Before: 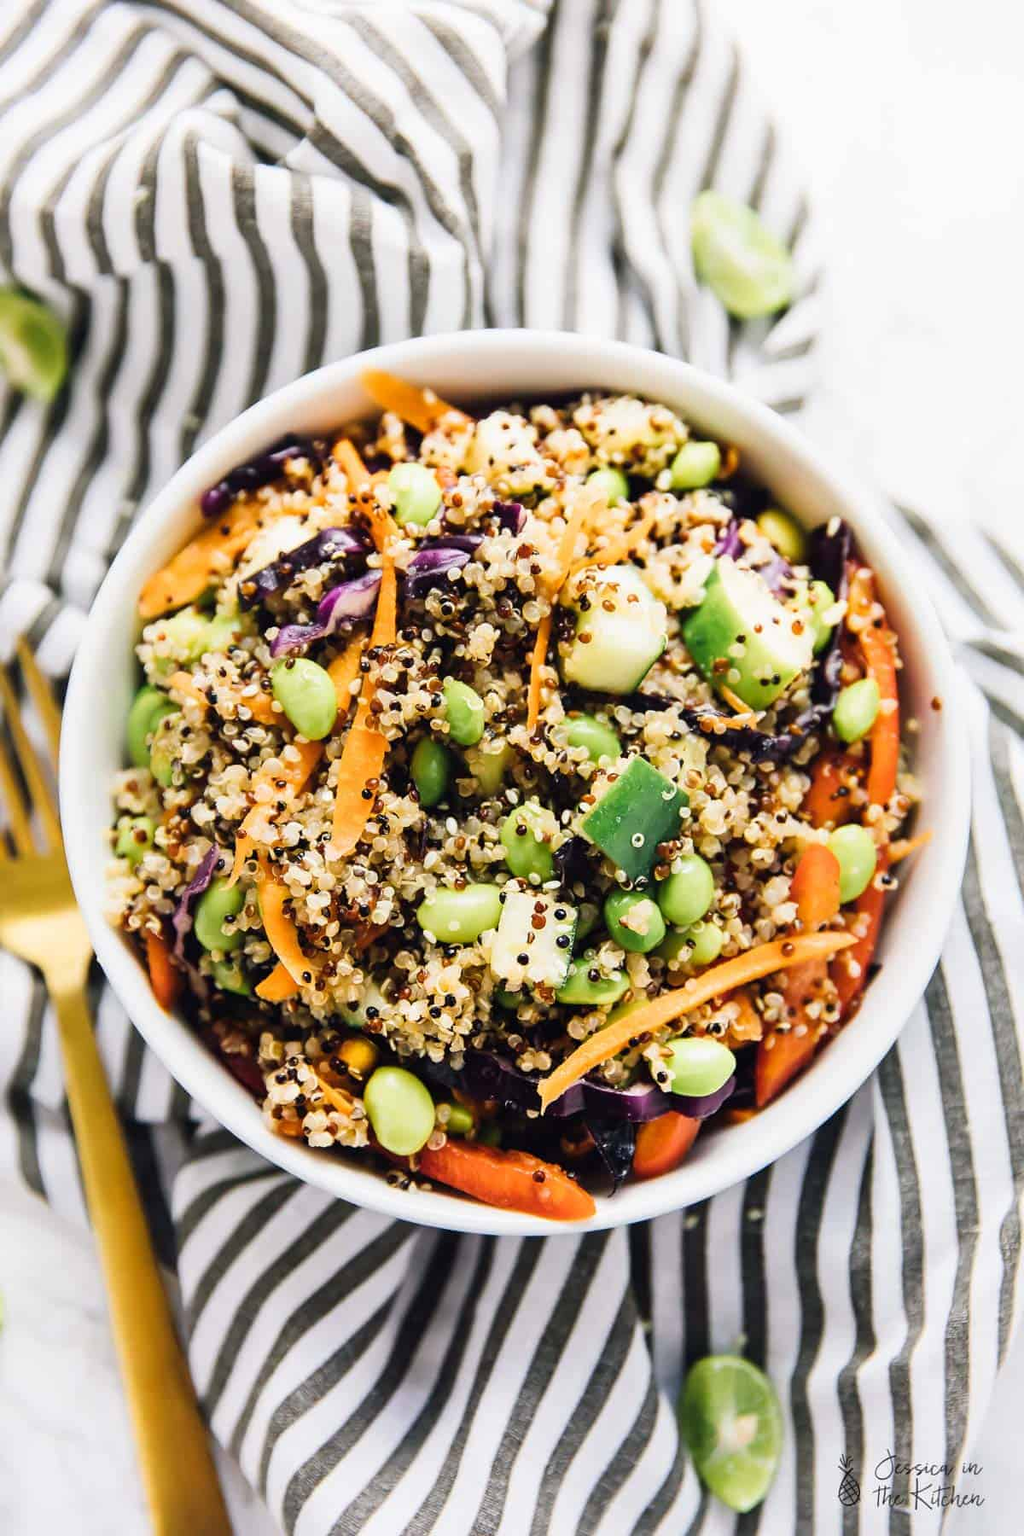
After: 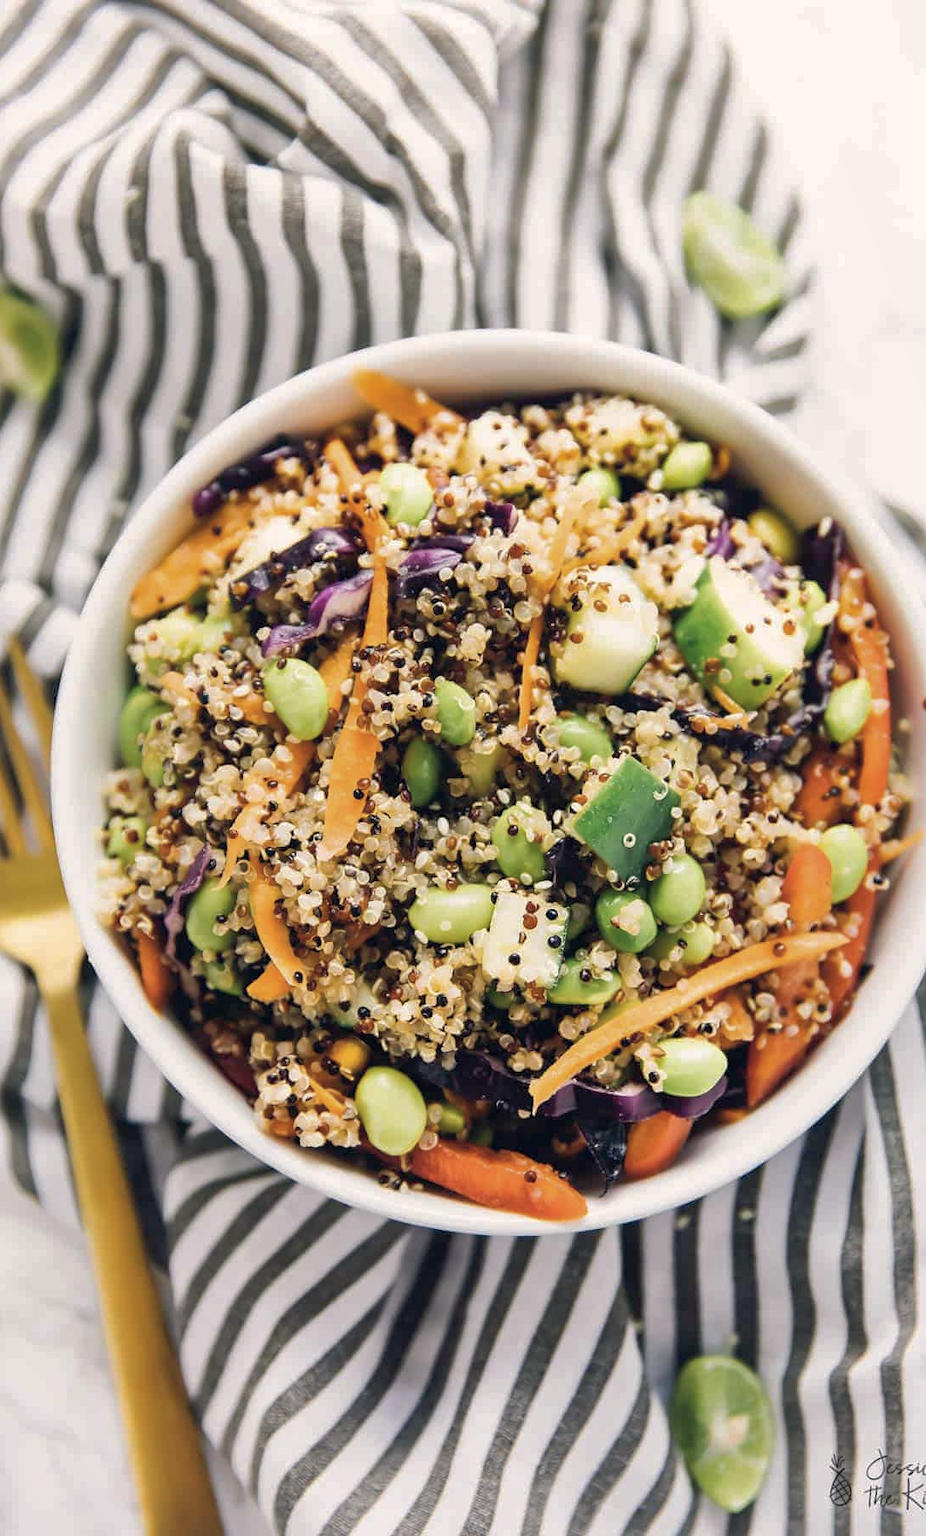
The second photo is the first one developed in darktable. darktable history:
color correction: highlights a* 2.79, highlights b* 4.99, shadows a* -1.97, shadows b* -4.87, saturation 0.77
shadows and highlights: on, module defaults
crop and rotate: left 0.867%, right 8.564%
